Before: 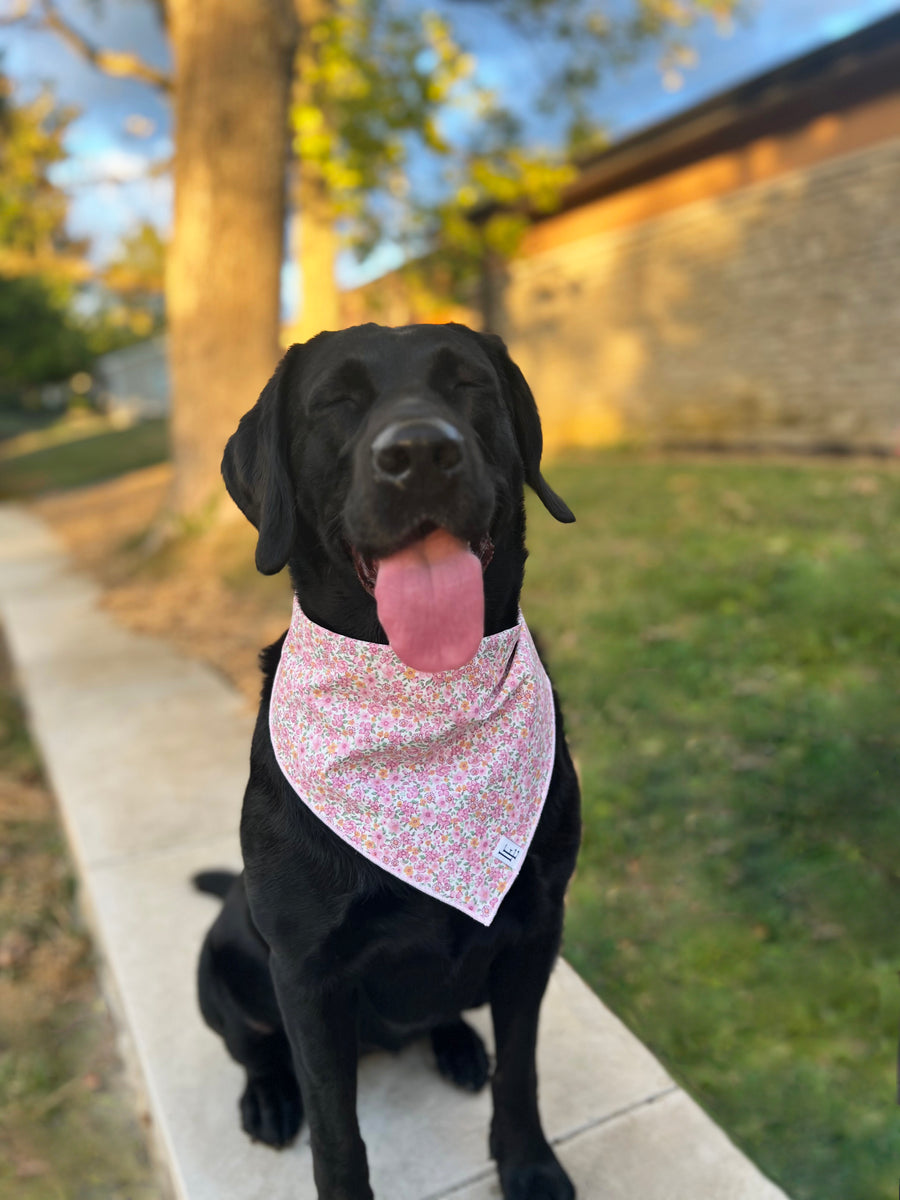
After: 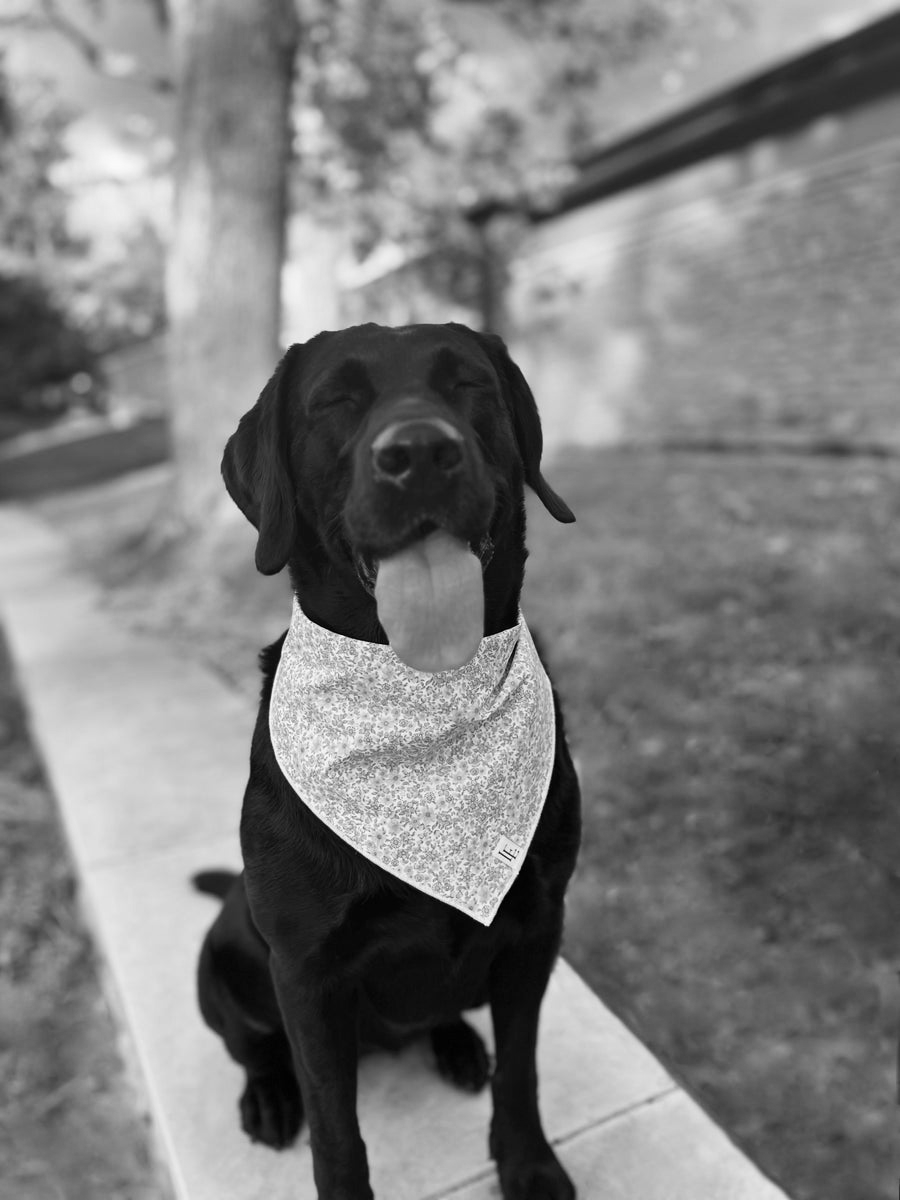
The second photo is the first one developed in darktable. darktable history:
monochrome: on, module defaults
contrast brightness saturation: contrast 0.11, saturation -0.17
